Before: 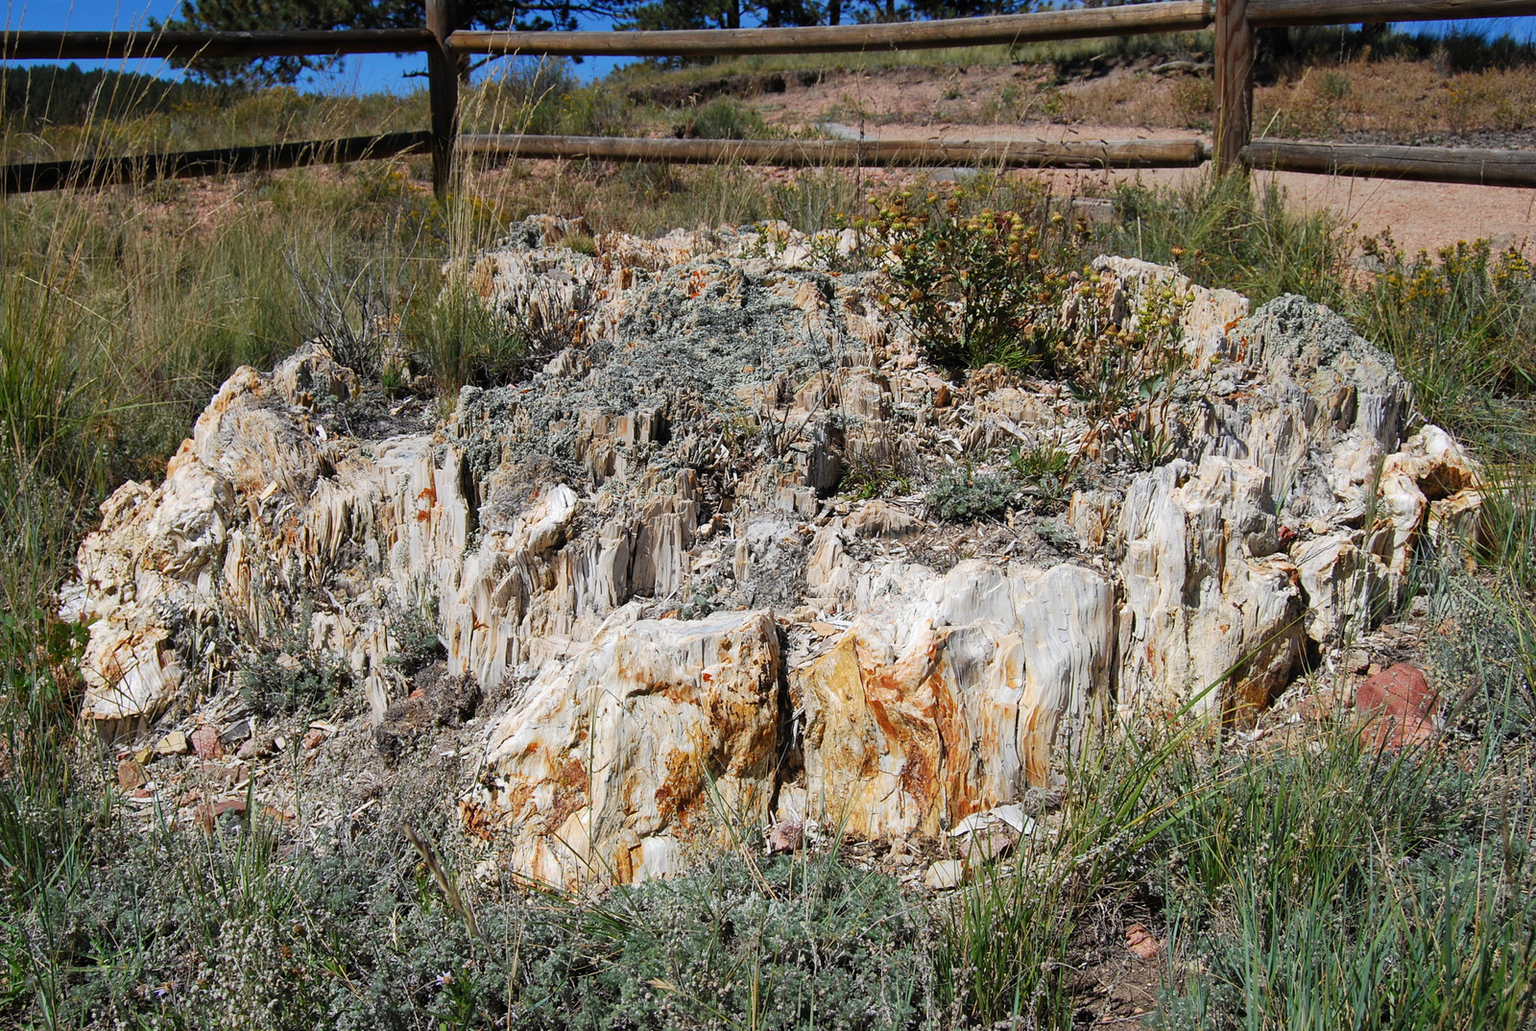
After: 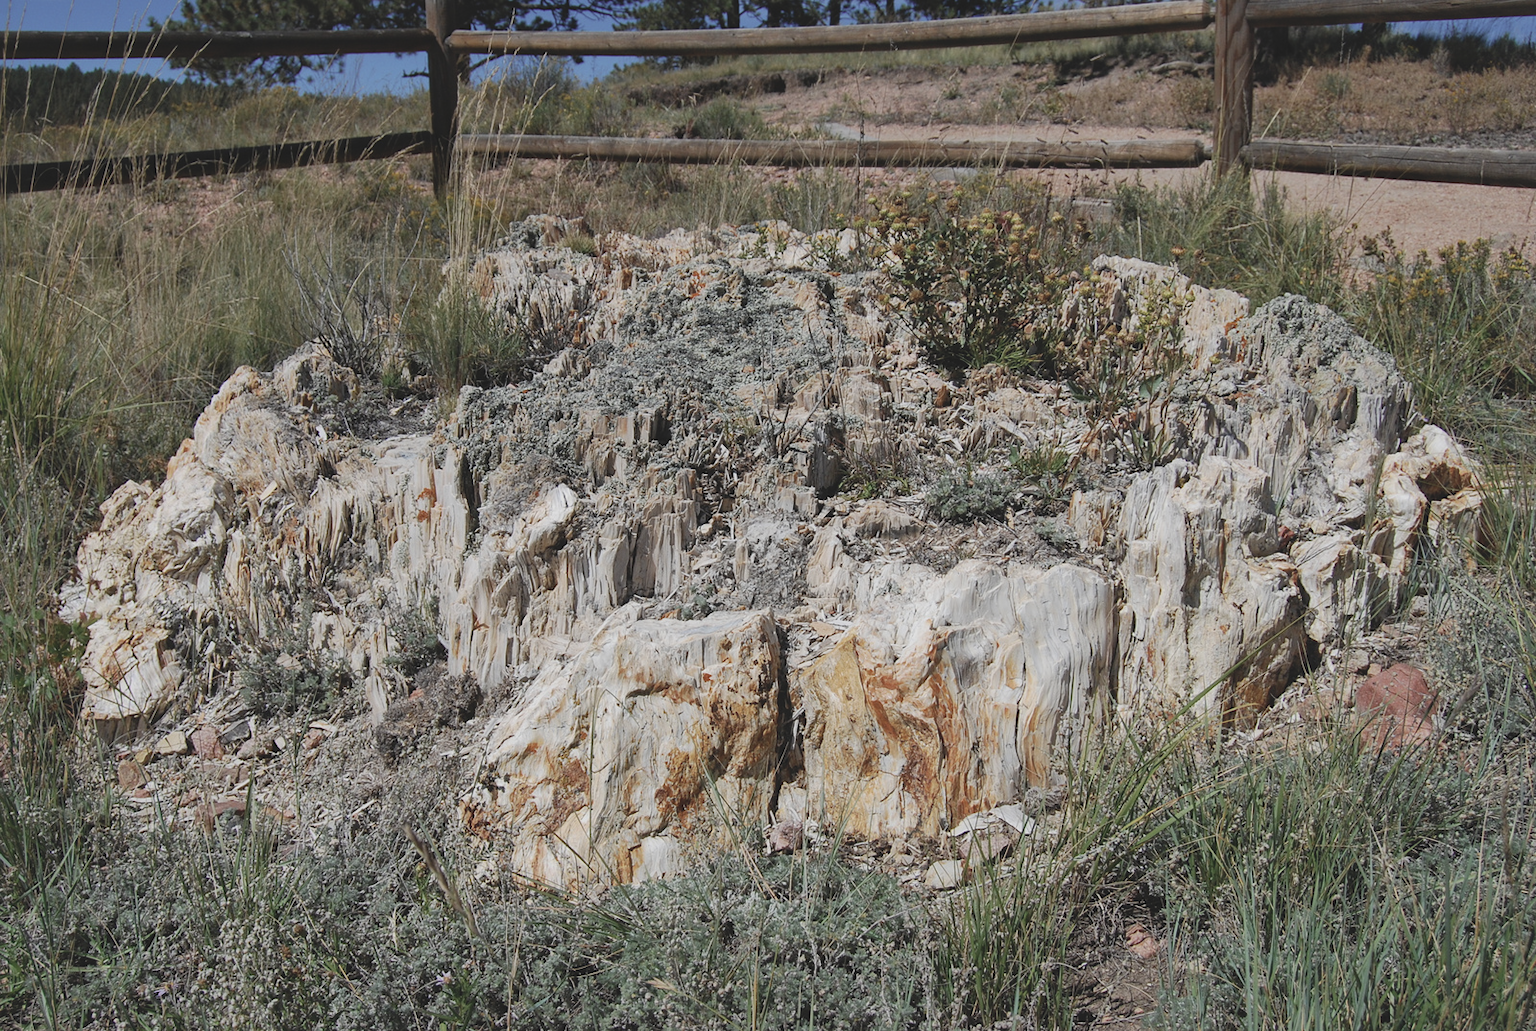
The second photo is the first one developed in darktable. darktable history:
local contrast: mode bilateral grid, contrast 20, coarseness 50, detail 120%, midtone range 0.2
contrast brightness saturation: contrast -0.26, saturation -0.43
